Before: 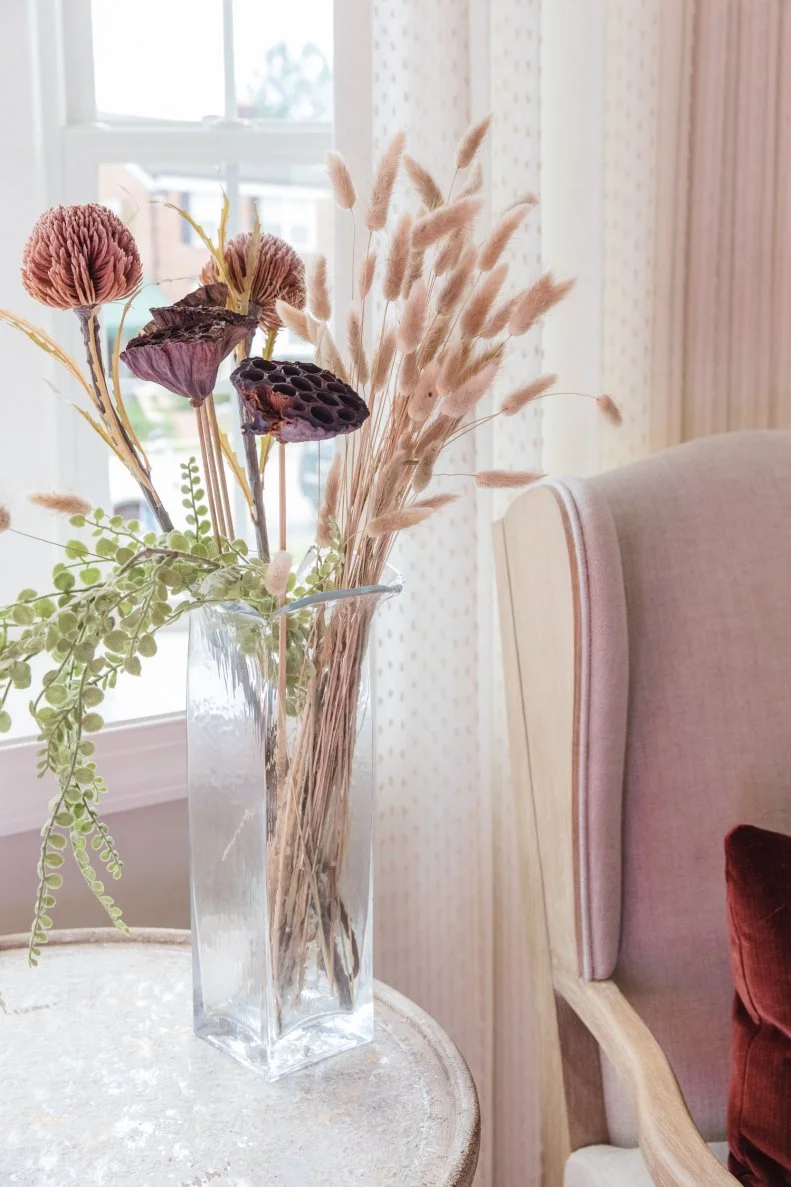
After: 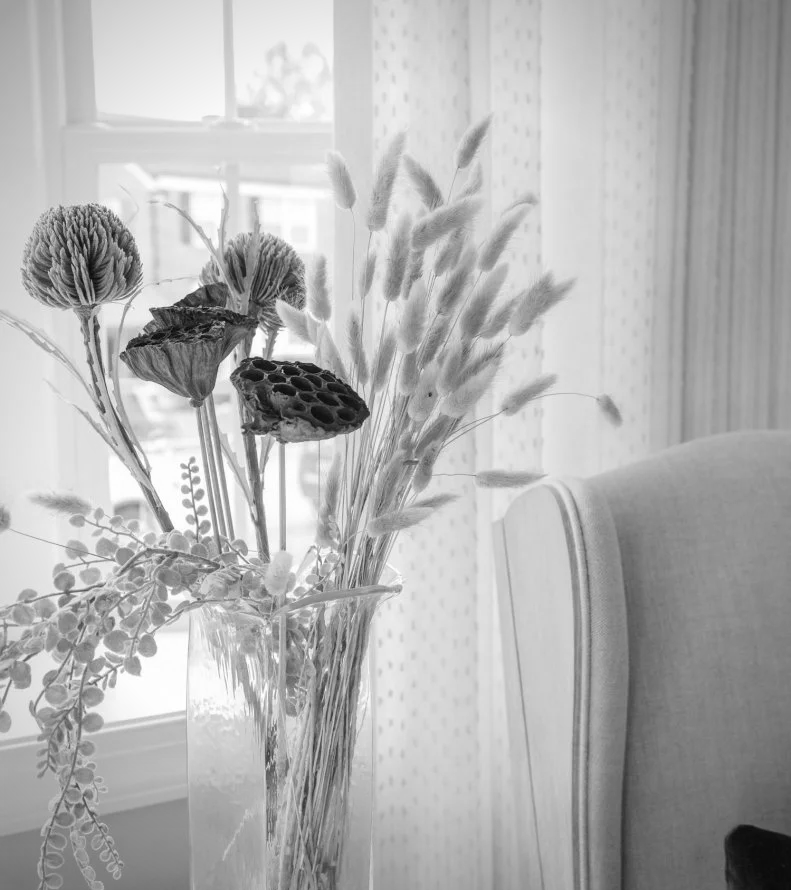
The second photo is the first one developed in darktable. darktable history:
crop: bottom 24.988%
vignetting: on, module defaults
monochrome: on, module defaults
